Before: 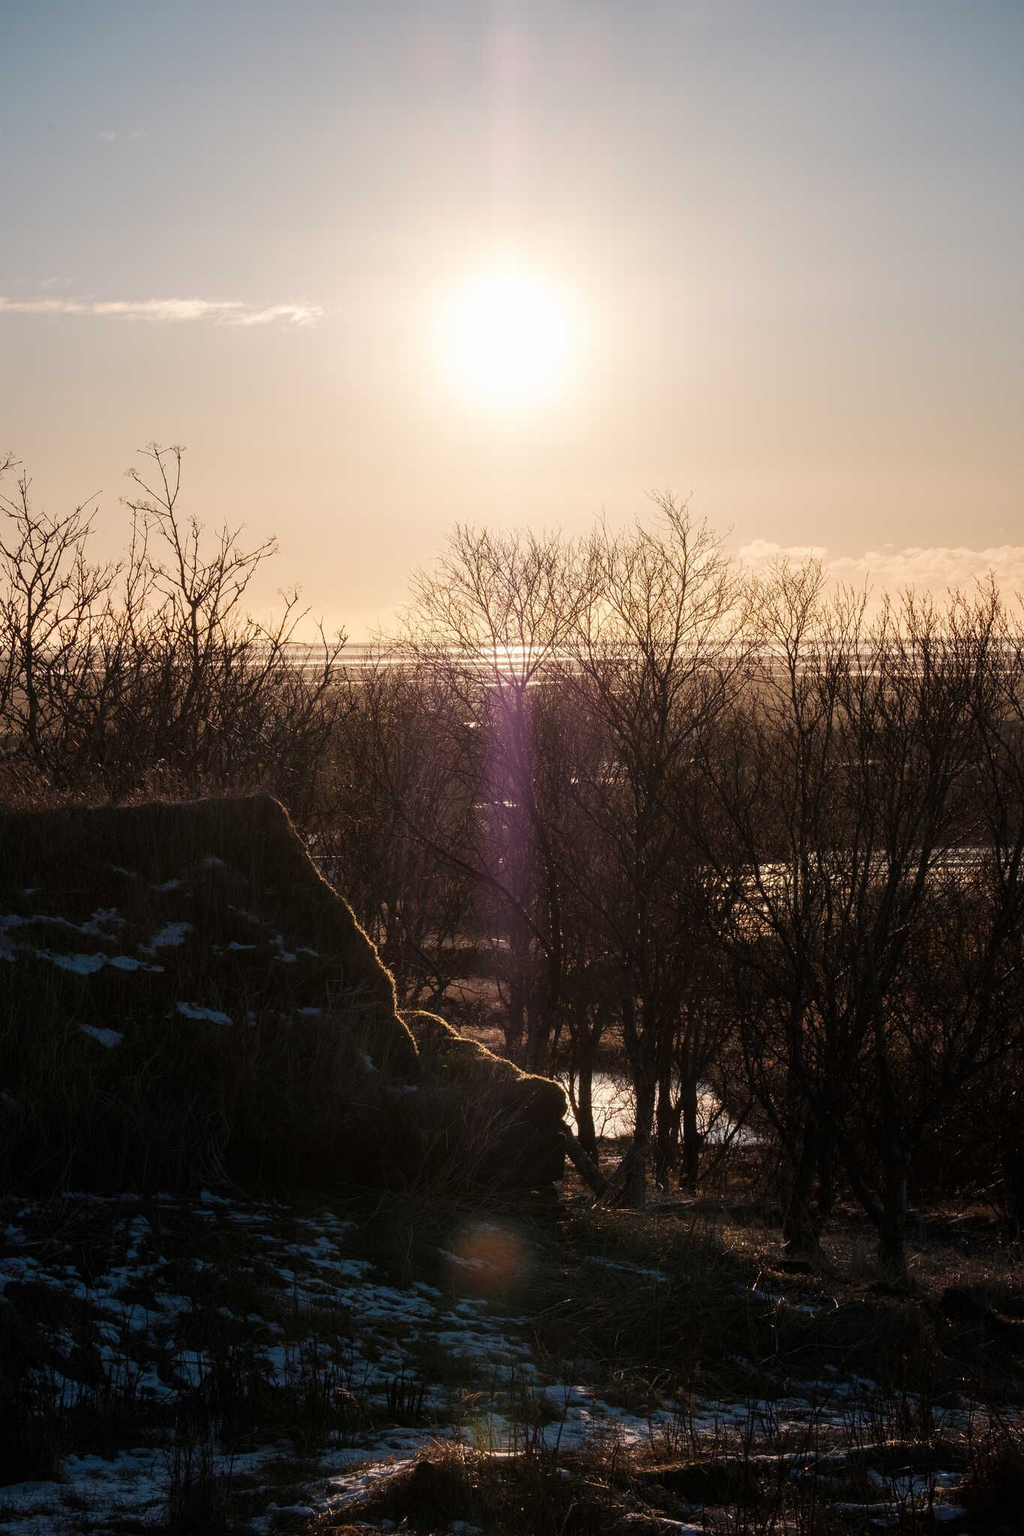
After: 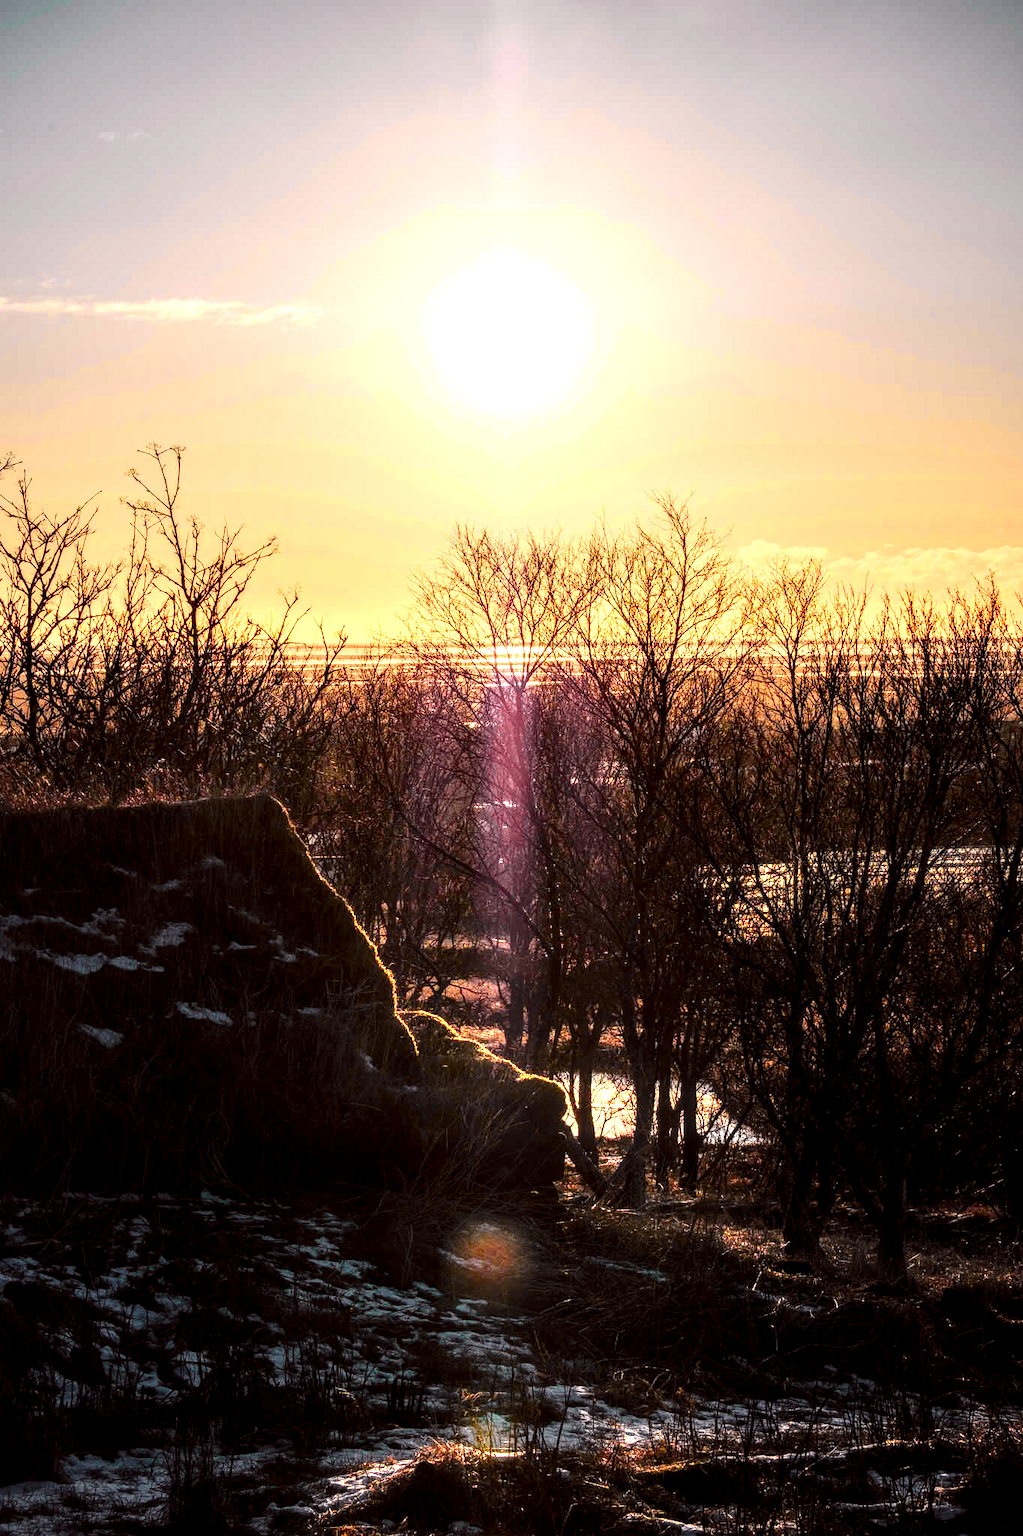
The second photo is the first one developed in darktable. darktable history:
local contrast: detail 203%
tone curve: curves: ch0 [(0, 0.012) (0.144, 0.137) (0.326, 0.386) (0.489, 0.573) (0.656, 0.763) (0.849, 0.902) (1, 0.974)]; ch1 [(0, 0) (0.366, 0.367) (0.475, 0.453) (0.487, 0.501) (0.519, 0.527) (0.544, 0.579) (0.562, 0.619) (0.622, 0.694) (1, 1)]; ch2 [(0, 0) (0.333, 0.346) (0.375, 0.375) (0.424, 0.43) (0.476, 0.492) (0.502, 0.503) (0.533, 0.541) (0.572, 0.615) (0.605, 0.656) (0.641, 0.709) (1, 1)], color space Lab, independent channels, preserve colors none
color zones: curves: ch0 [(0, 0.511) (0.143, 0.531) (0.286, 0.56) (0.429, 0.5) (0.571, 0.5) (0.714, 0.5) (0.857, 0.5) (1, 0.5)]; ch1 [(0, 0.525) (0.143, 0.705) (0.286, 0.715) (0.429, 0.35) (0.571, 0.35) (0.714, 0.35) (0.857, 0.4) (1, 0.4)]; ch2 [(0, 0.572) (0.143, 0.512) (0.286, 0.473) (0.429, 0.45) (0.571, 0.5) (0.714, 0.5) (0.857, 0.518) (1, 0.518)]
